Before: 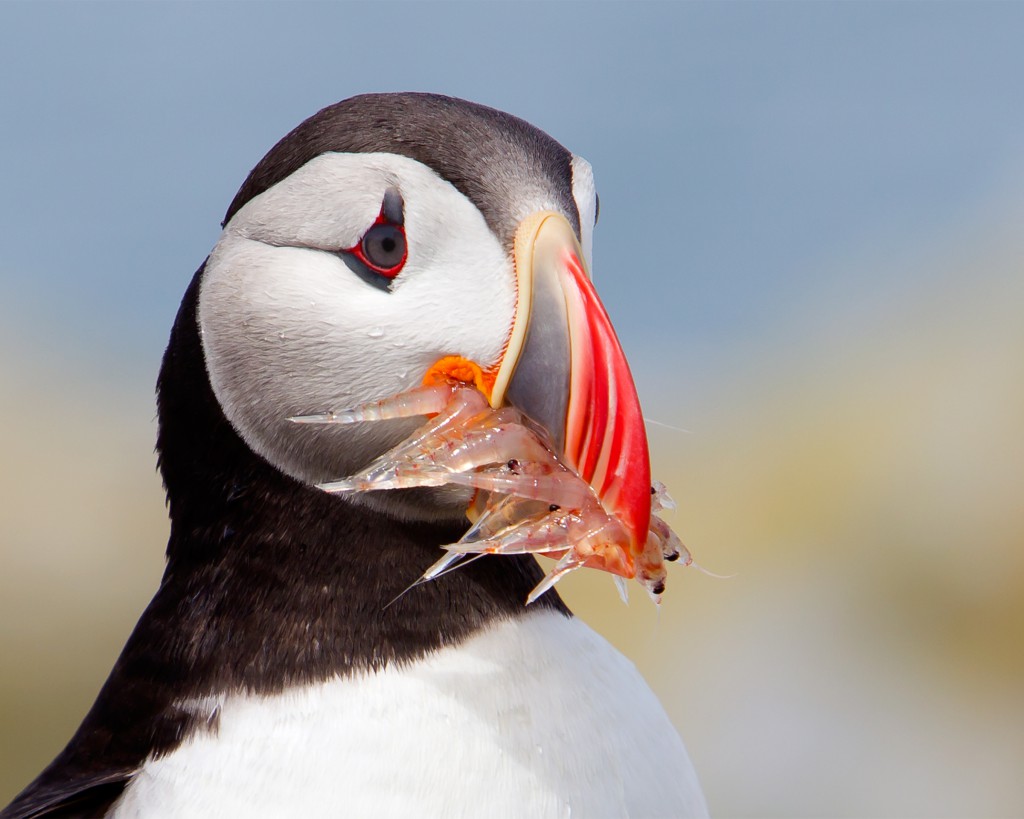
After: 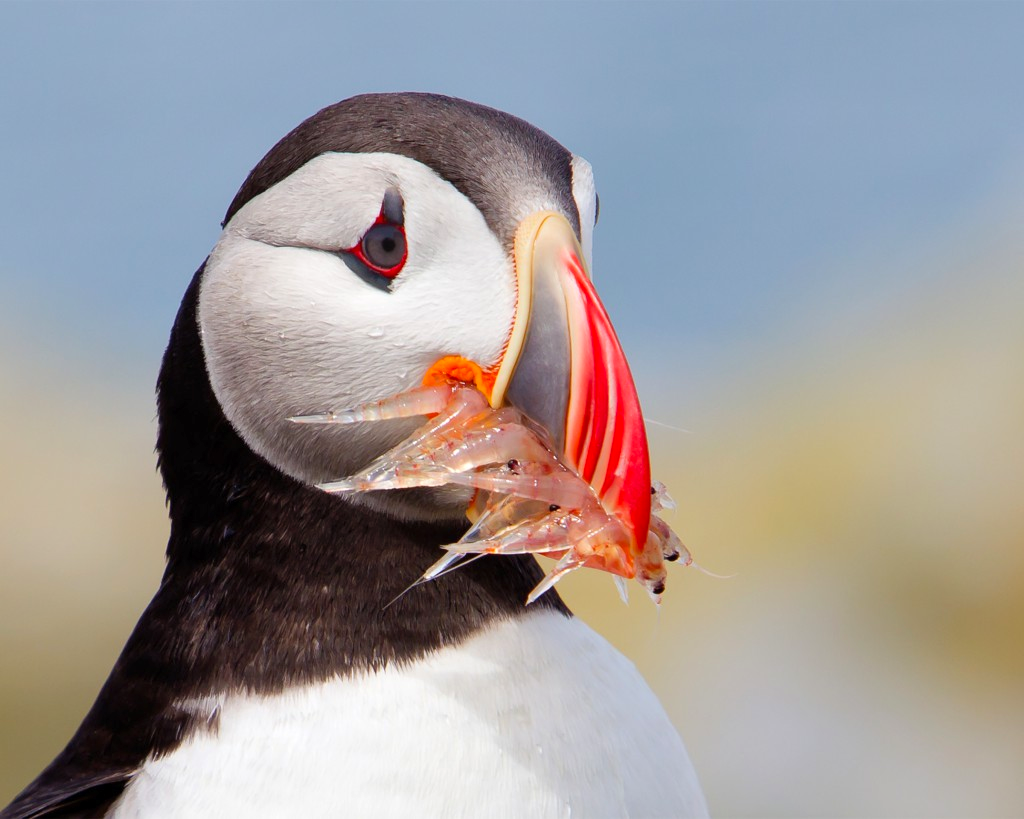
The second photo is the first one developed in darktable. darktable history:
shadows and highlights: shadows 31.95, highlights -32.64, soften with gaussian
contrast brightness saturation: contrast 0.032, brightness 0.059, saturation 0.122
